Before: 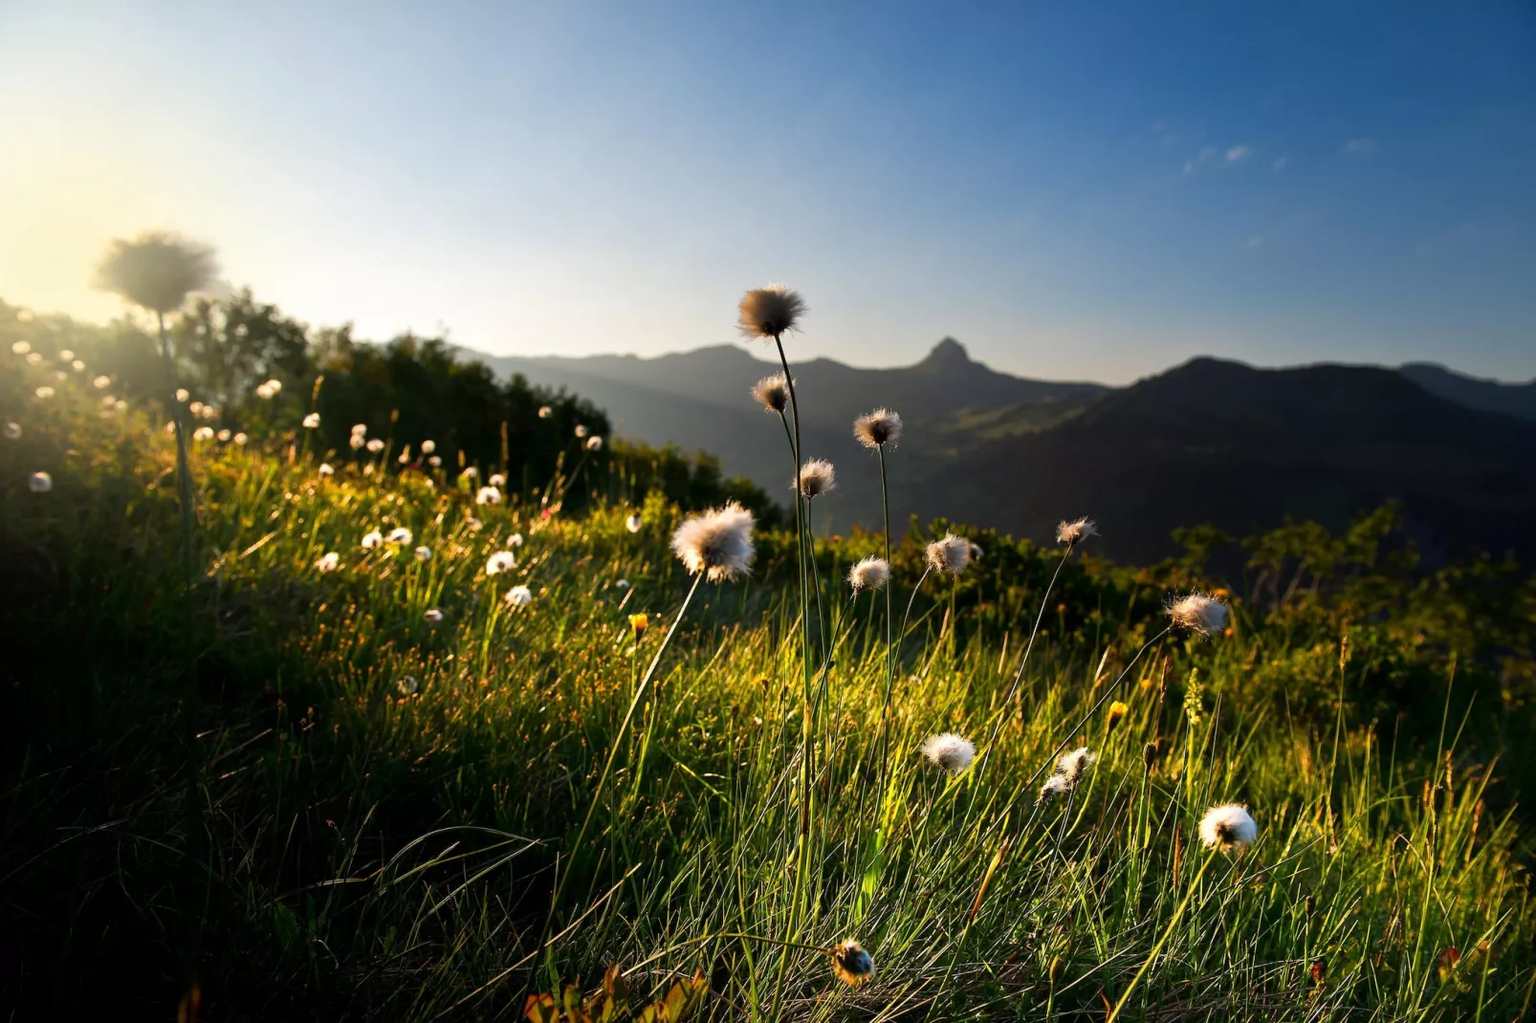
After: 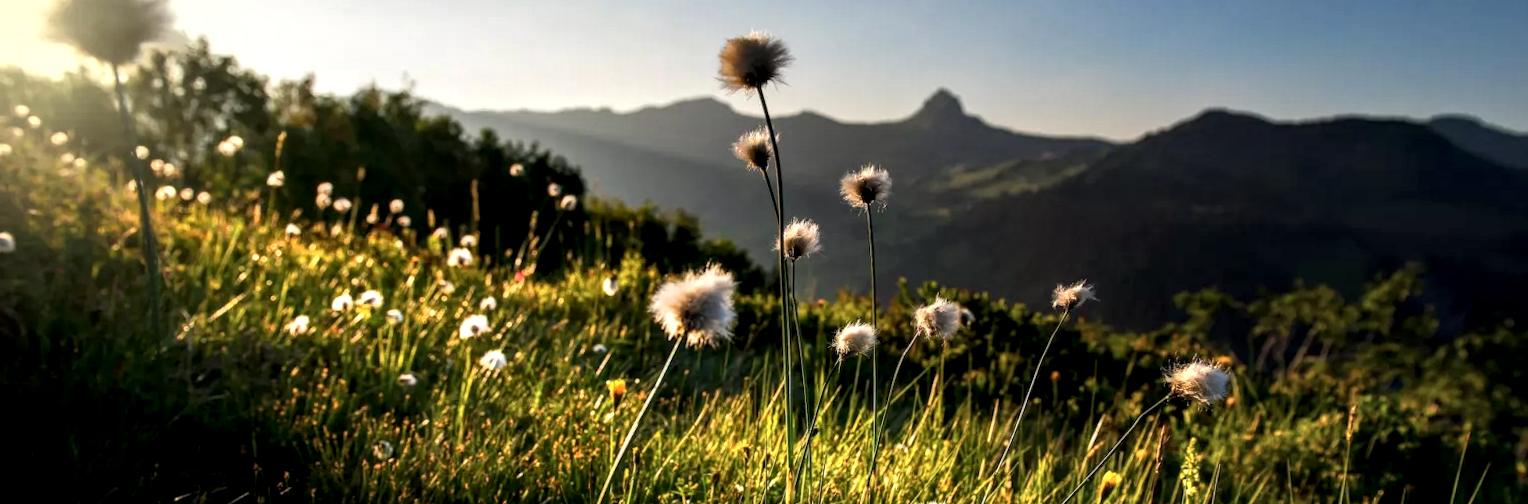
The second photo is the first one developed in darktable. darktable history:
crop and rotate: top 26.056%, bottom 25.543%
local contrast: detail 160%
rotate and perspective: rotation 0.074°, lens shift (vertical) 0.096, lens shift (horizontal) -0.041, crop left 0.043, crop right 0.952, crop top 0.024, crop bottom 0.979
